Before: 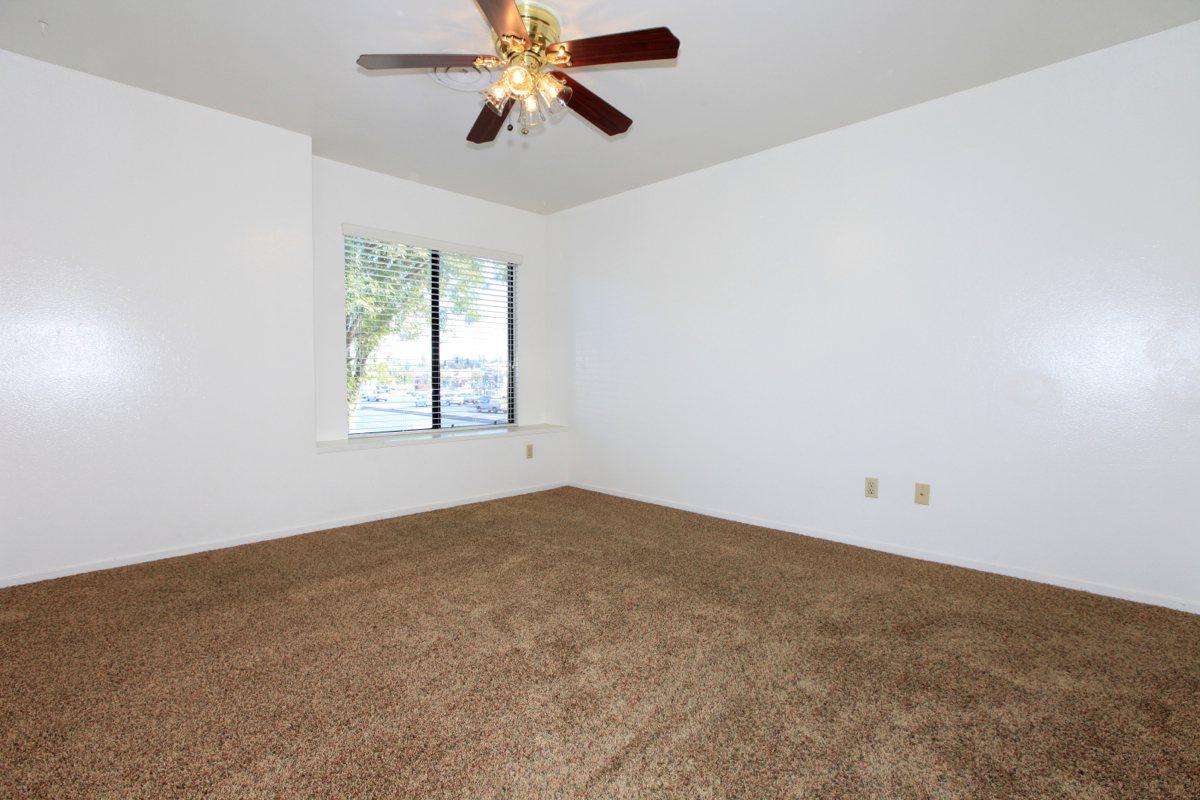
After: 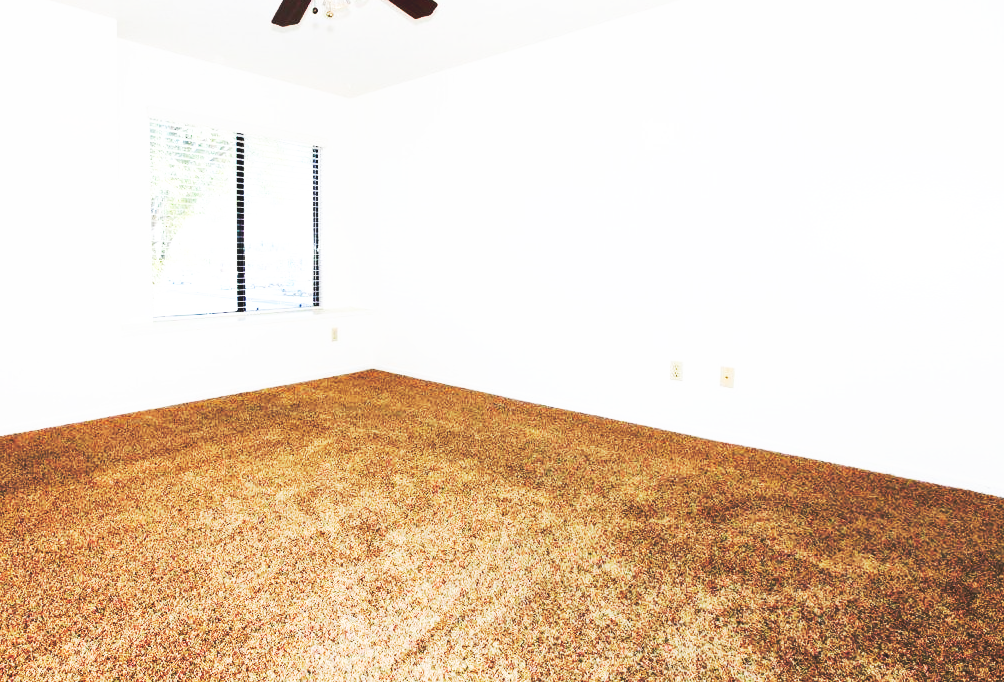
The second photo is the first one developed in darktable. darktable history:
exposure: black level correction 0.007, exposure 0.088 EV, compensate exposure bias true, compensate highlight preservation false
crop: left 16.281%, top 14.685%
base curve: curves: ch0 [(0, 0.015) (0.085, 0.116) (0.134, 0.298) (0.19, 0.545) (0.296, 0.764) (0.599, 0.982) (1, 1)], preserve colors none
